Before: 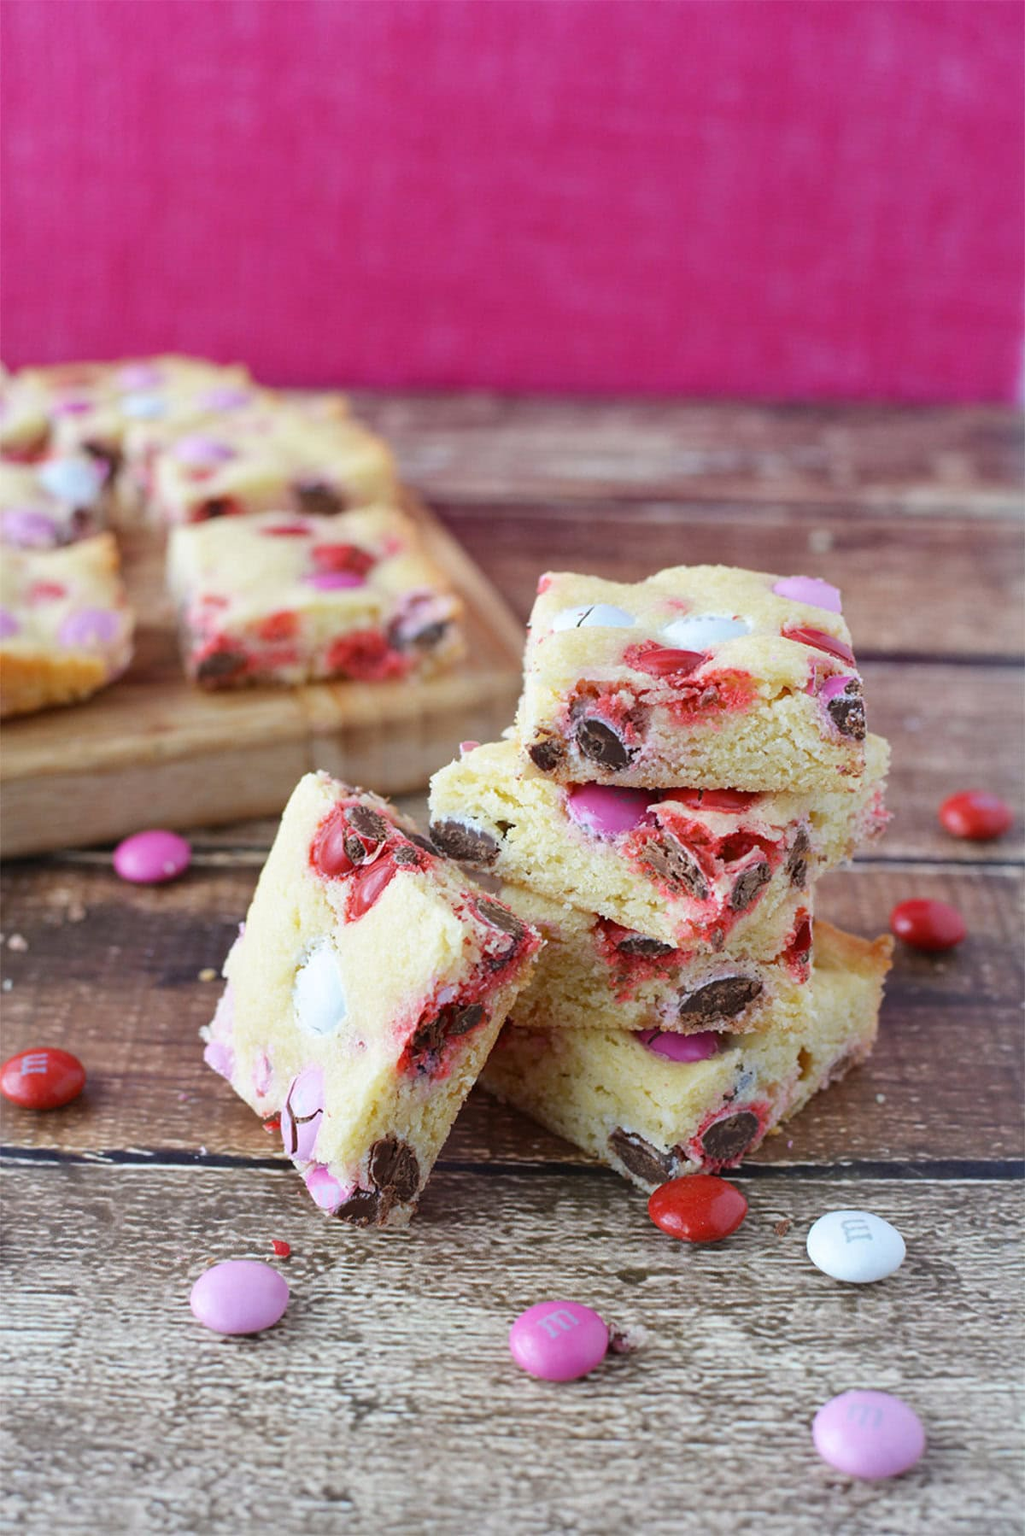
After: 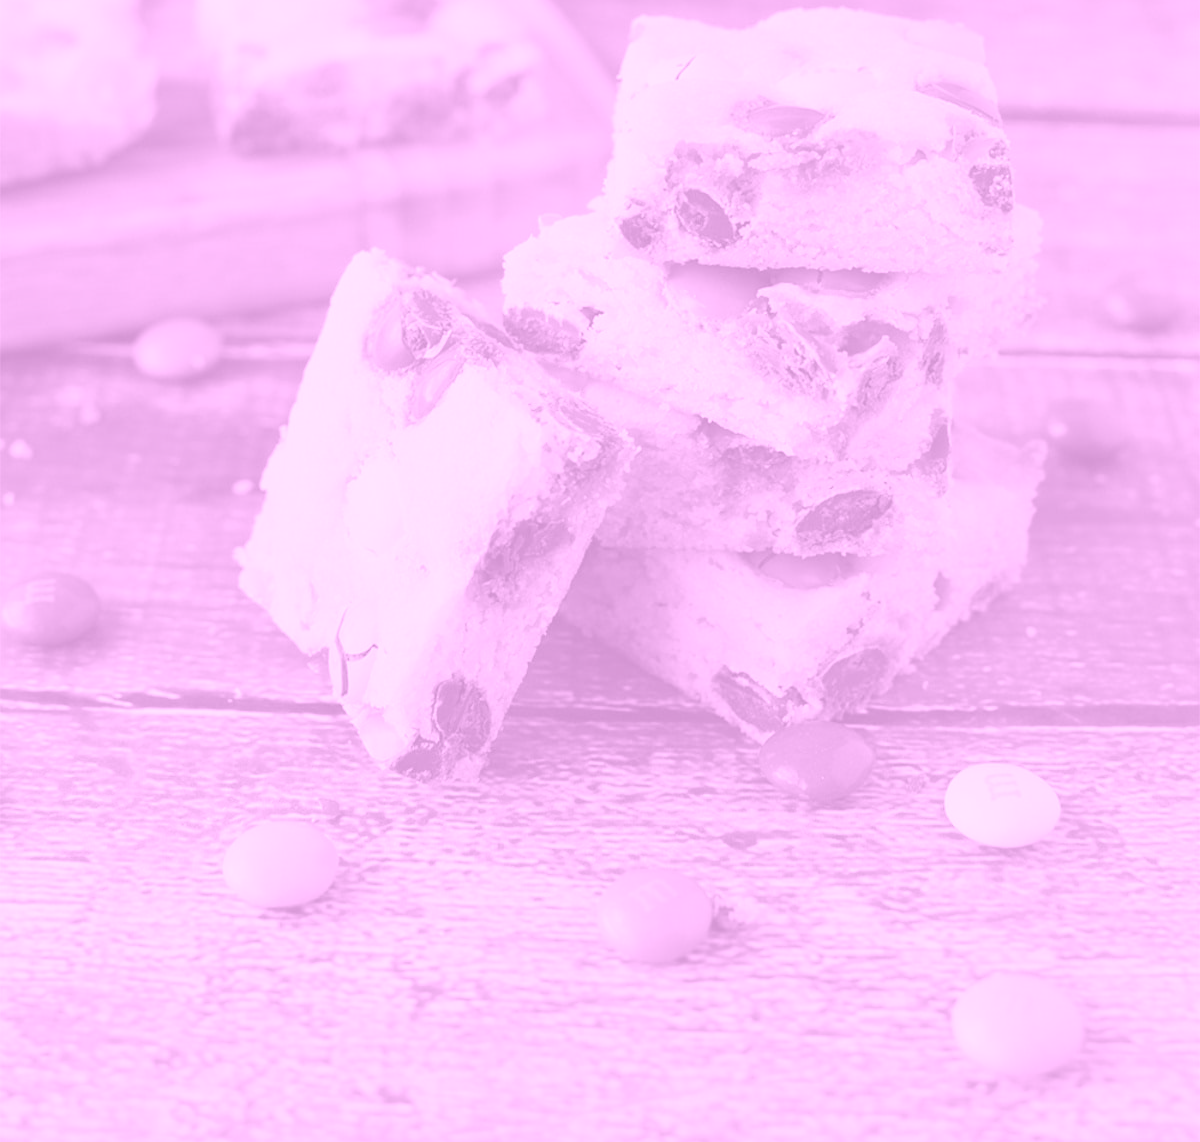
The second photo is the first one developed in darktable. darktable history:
color contrast: blue-yellow contrast 0.62
color balance rgb: shadows lift › chroma 11.71%, shadows lift › hue 133.46°, power › chroma 2.15%, power › hue 166.83°, highlights gain › chroma 4%, highlights gain › hue 200.2°, perceptual saturation grading › global saturation 18.05%
crop and rotate: top 36.435%
colorize: hue 331.2°, saturation 75%, source mix 30.28%, lightness 70.52%, version 1
